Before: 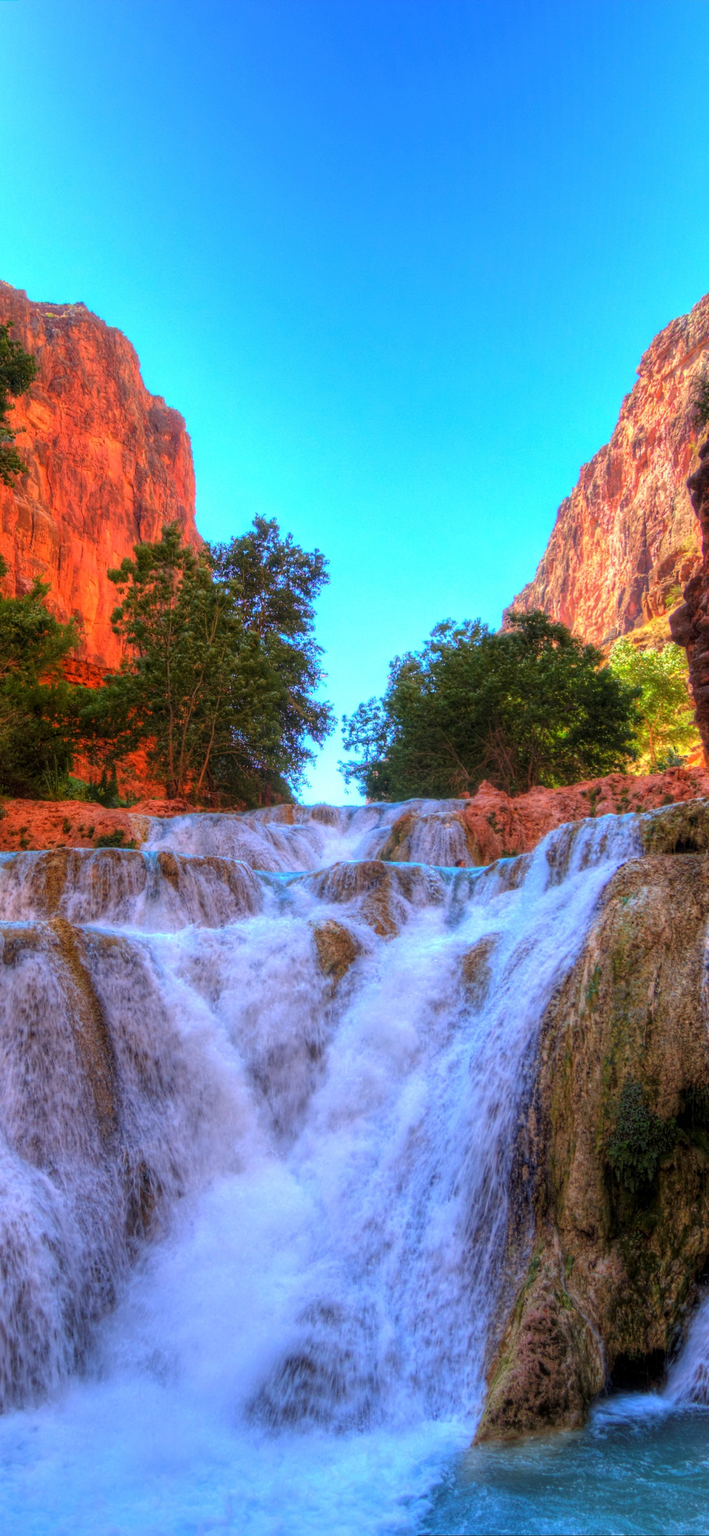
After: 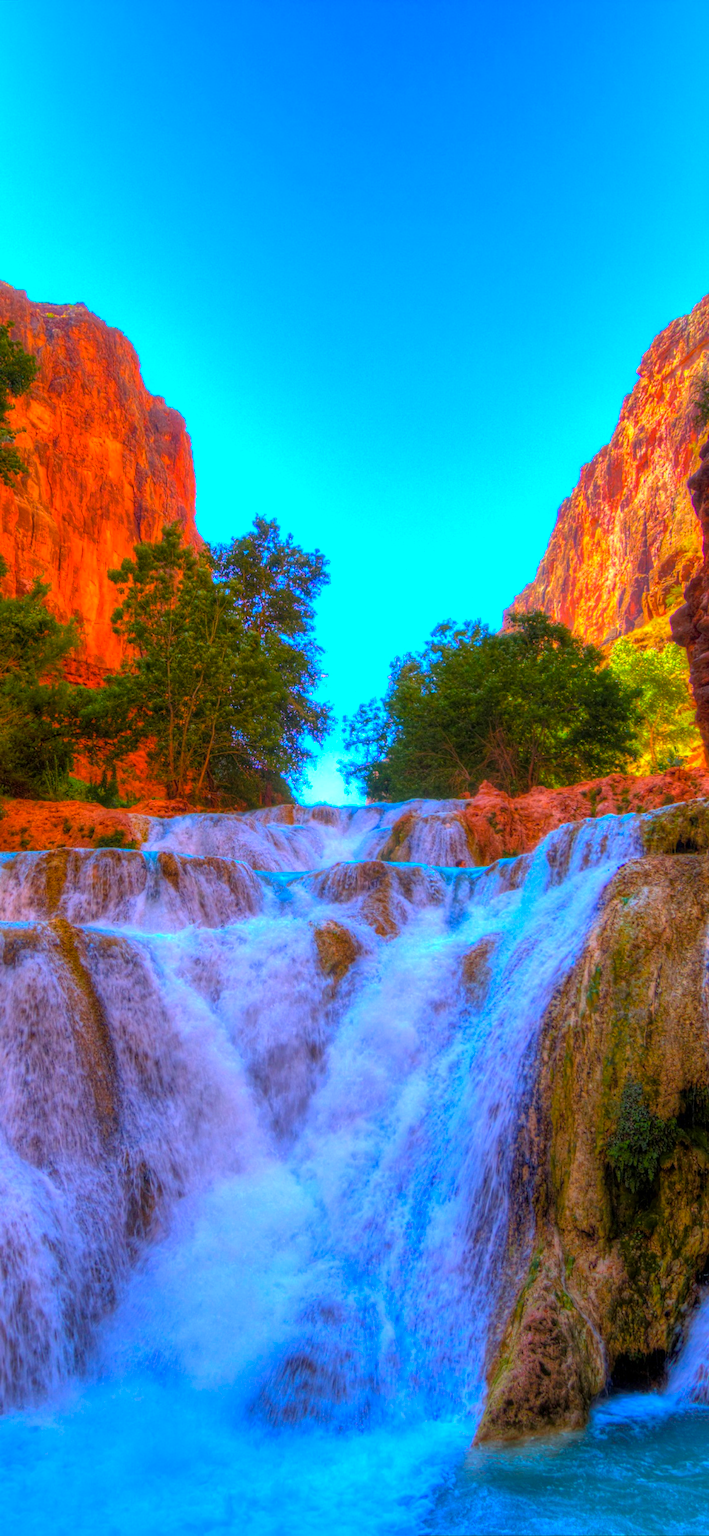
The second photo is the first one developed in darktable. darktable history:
color balance rgb: highlights gain › chroma 0.177%, highlights gain › hue 329.74°, linear chroma grading › global chroma 14.926%, perceptual saturation grading › global saturation 0.528%, global vibrance 59.789%
shadows and highlights: on, module defaults
